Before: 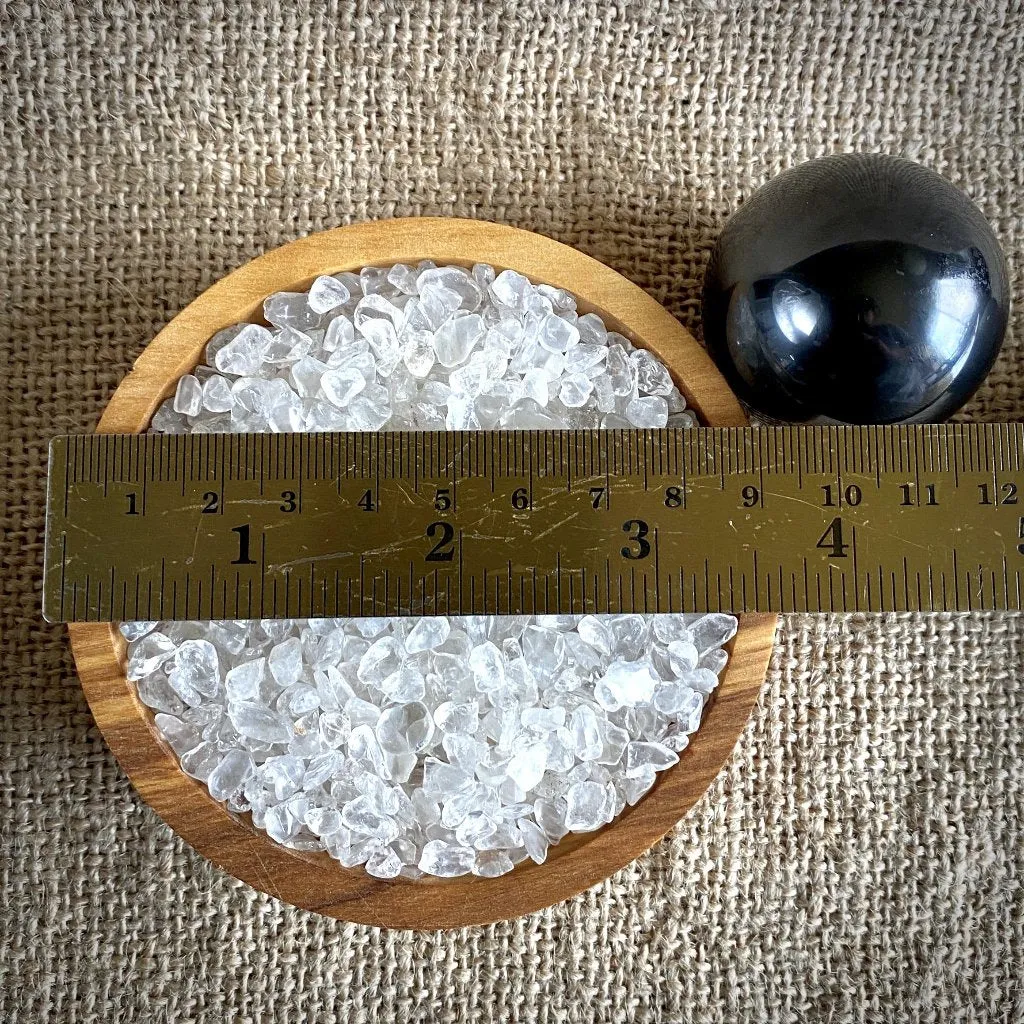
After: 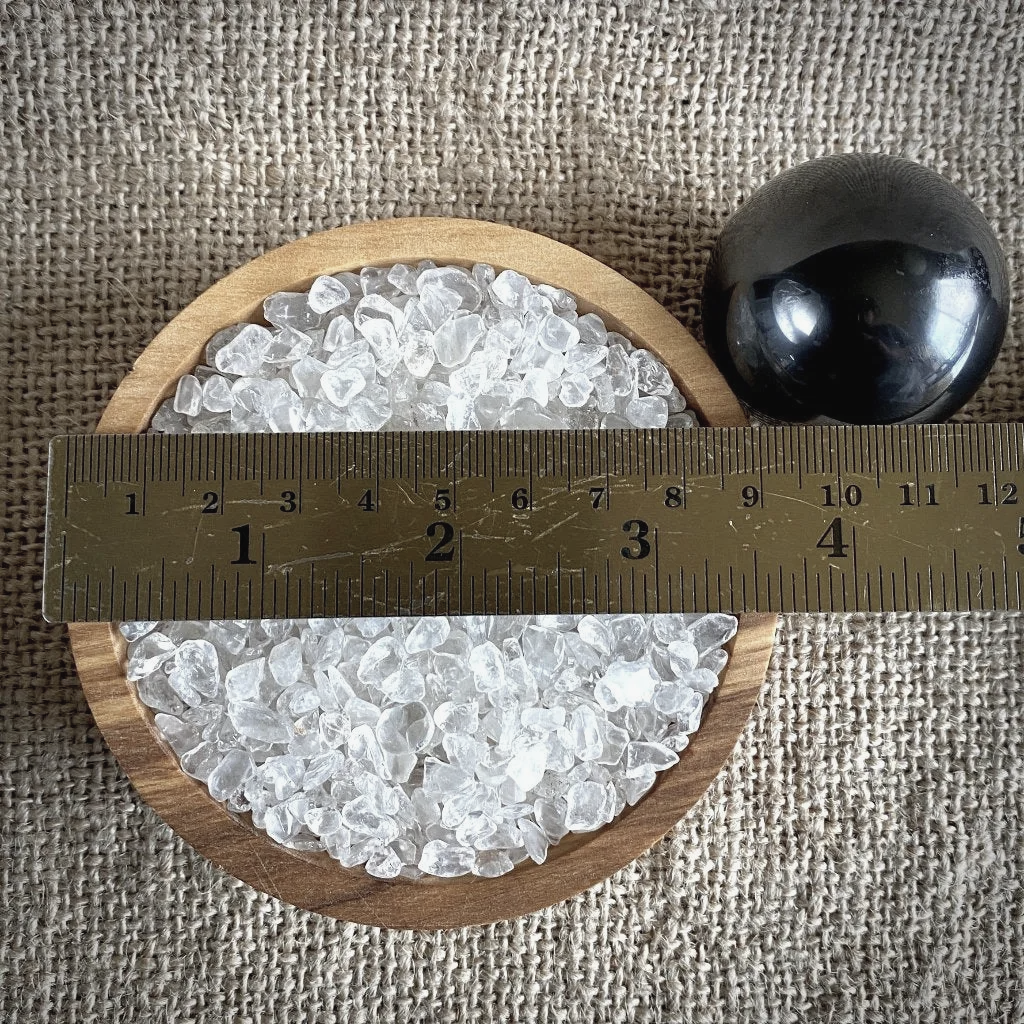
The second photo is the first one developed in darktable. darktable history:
color correction: highlights a* -0.137, highlights b* 0.137
contrast brightness saturation: contrast -0.05, saturation -0.41
